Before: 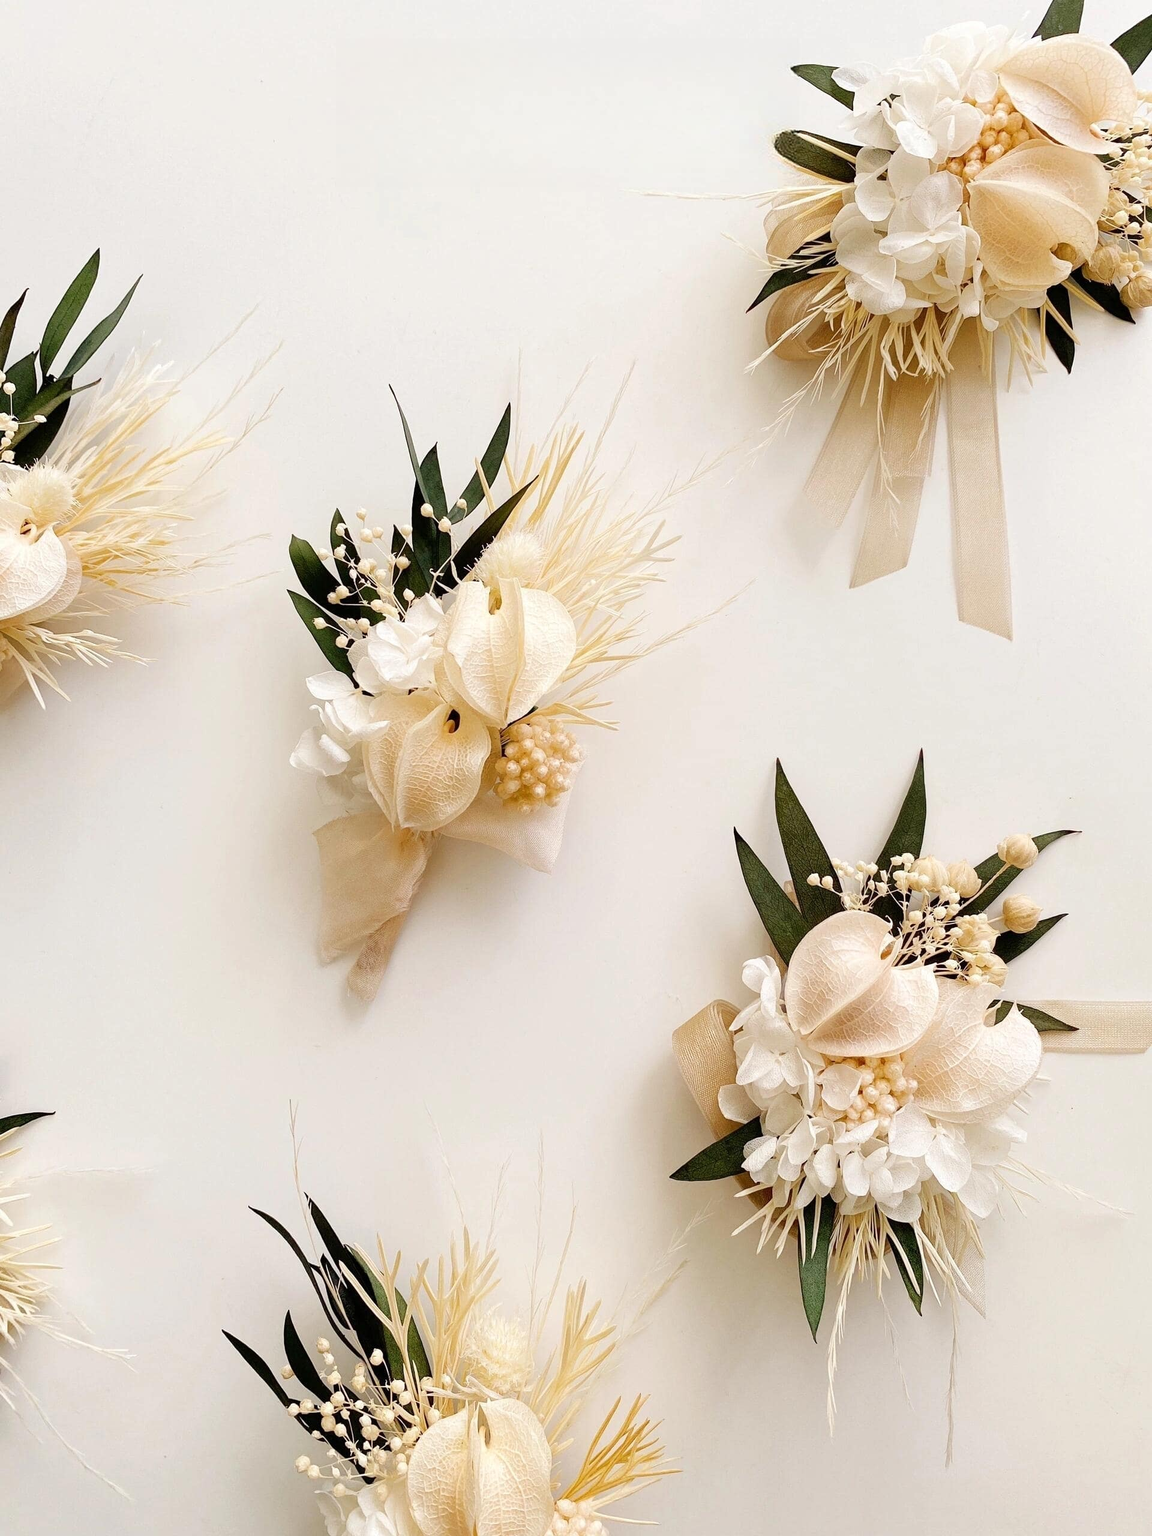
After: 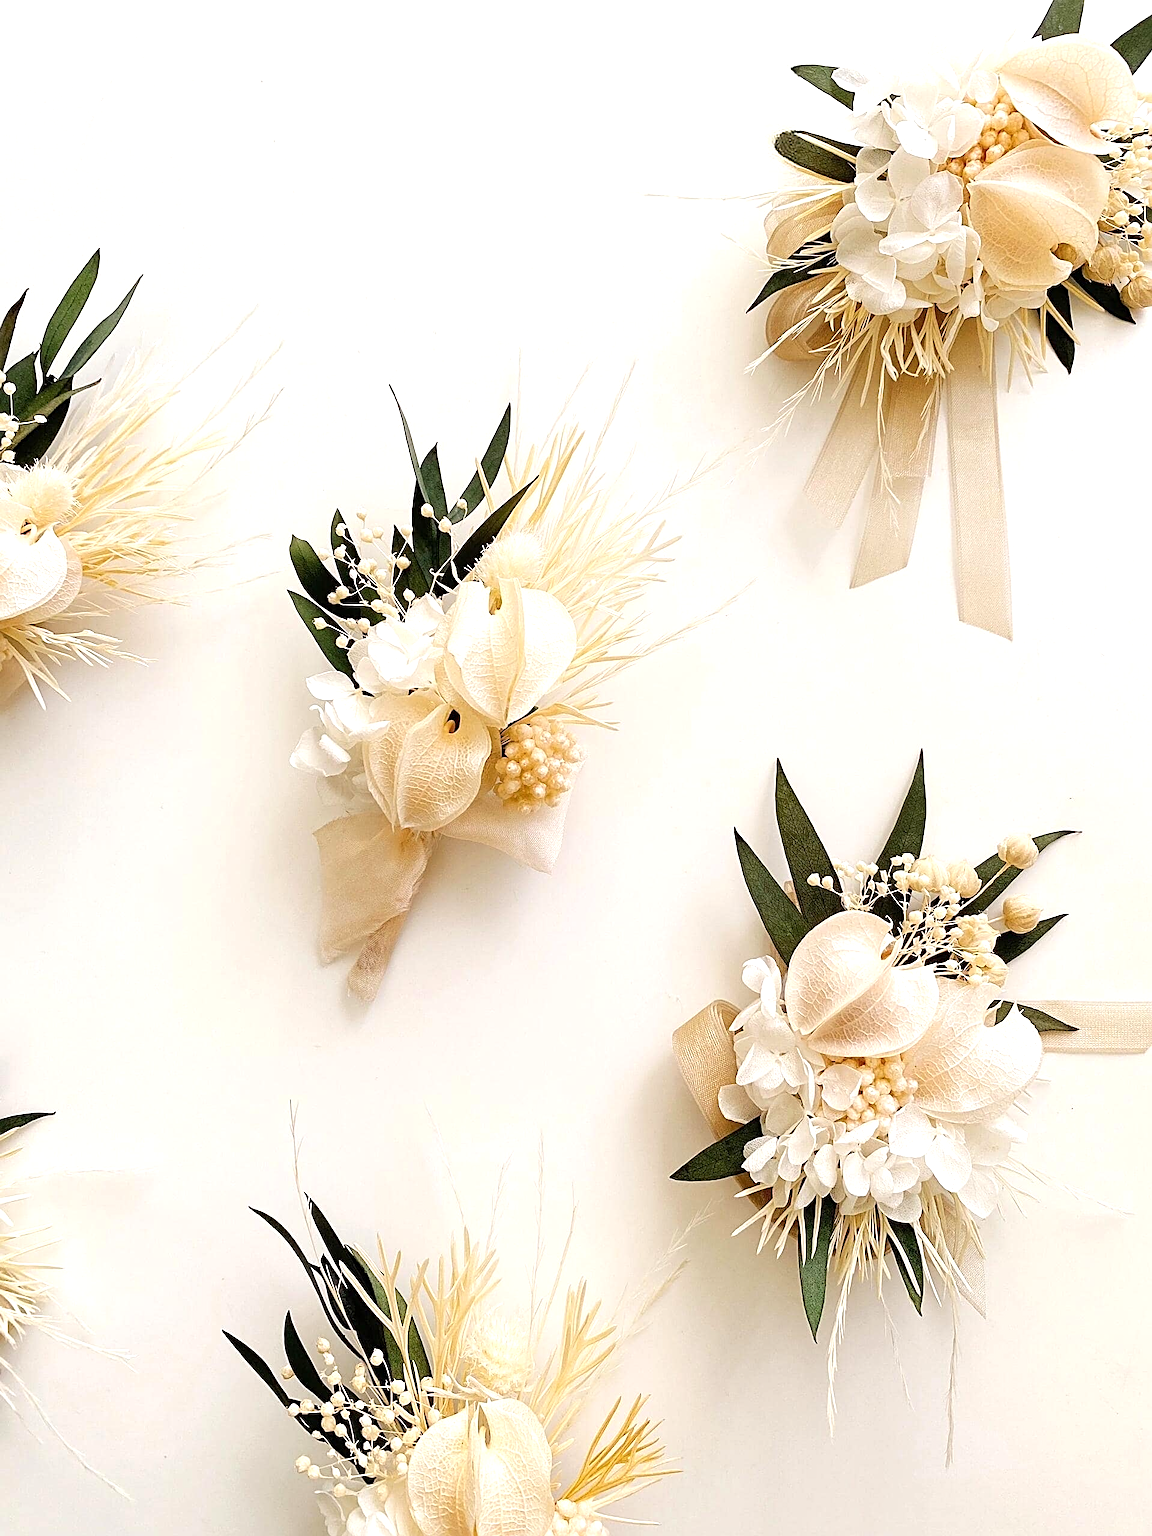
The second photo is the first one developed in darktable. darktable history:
tone equalizer: on, module defaults
sharpen: radius 2.534, amount 0.631
exposure: exposure 0.371 EV, compensate exposure bias true, compensate highlight preservation false
